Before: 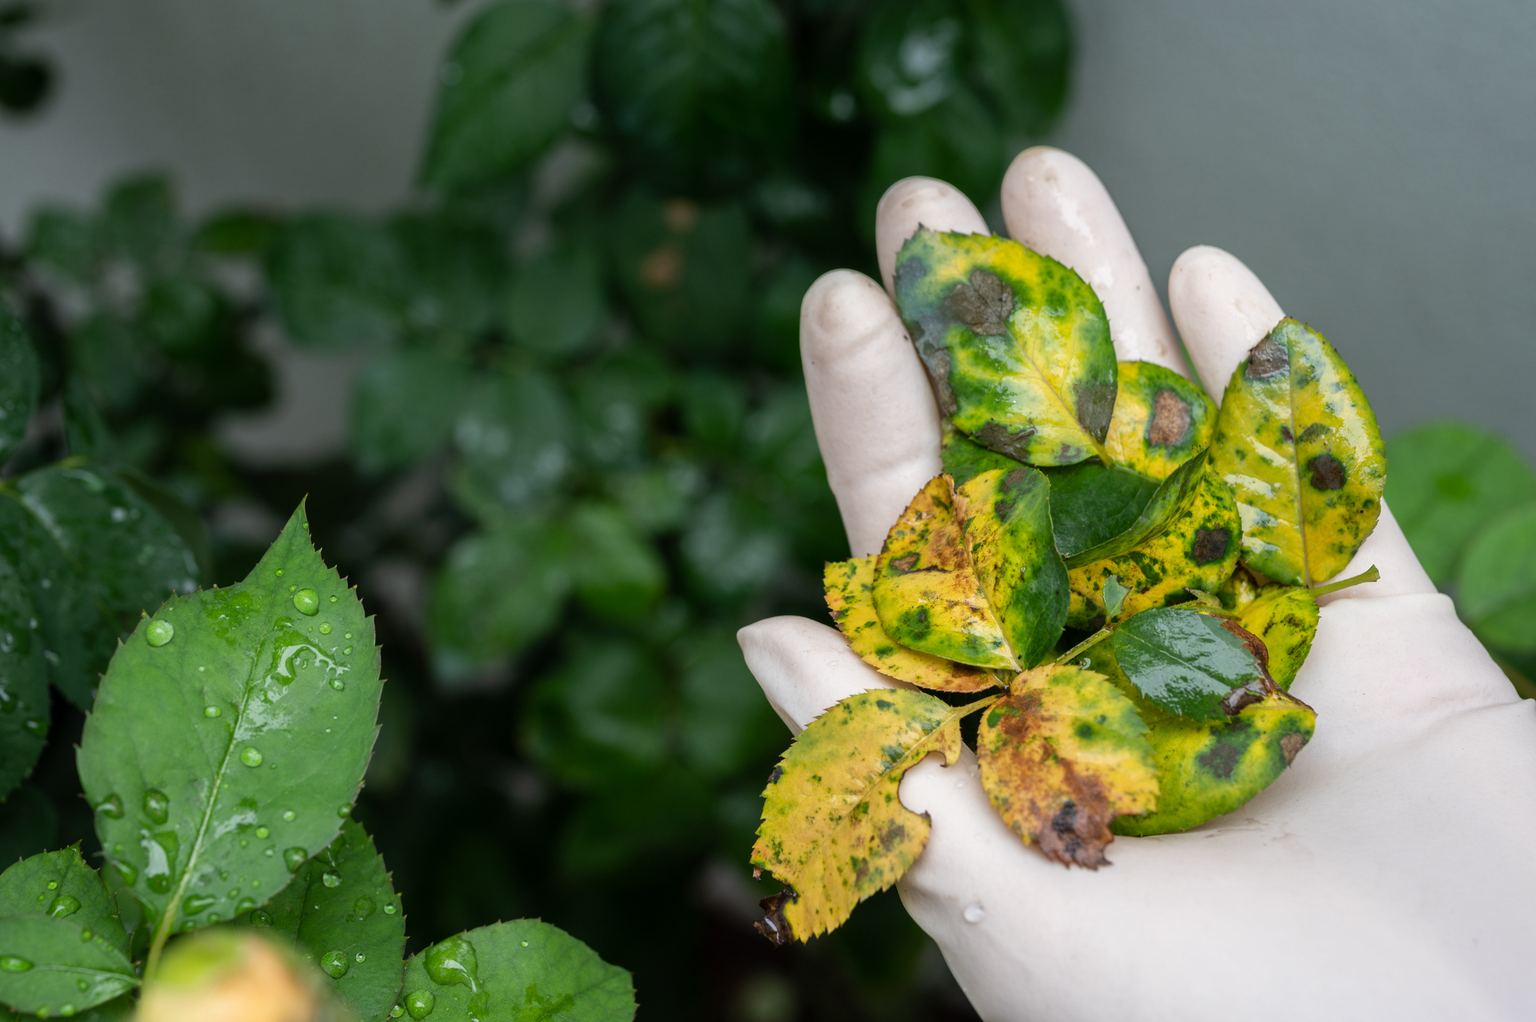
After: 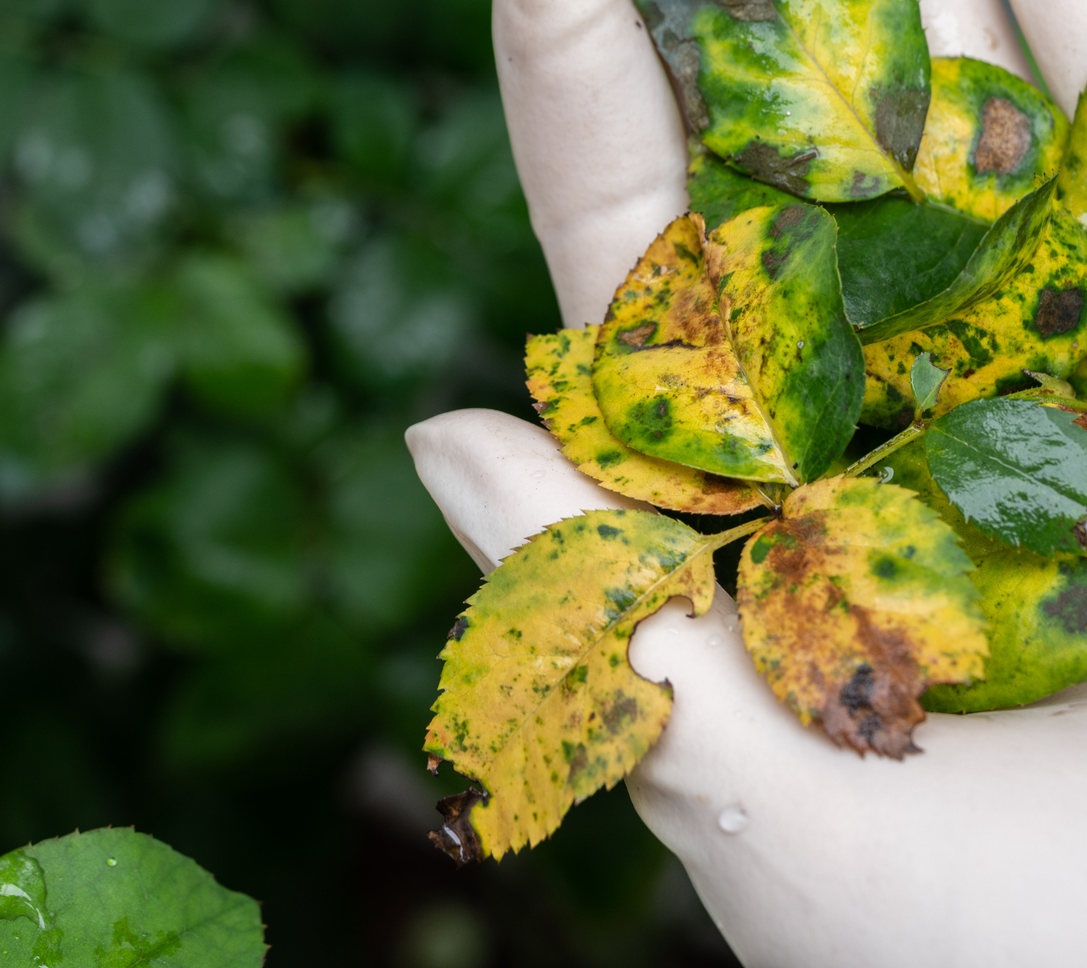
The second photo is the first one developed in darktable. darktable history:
crop and rotate: left 28.935%, top 31.375%, right 19.827%
